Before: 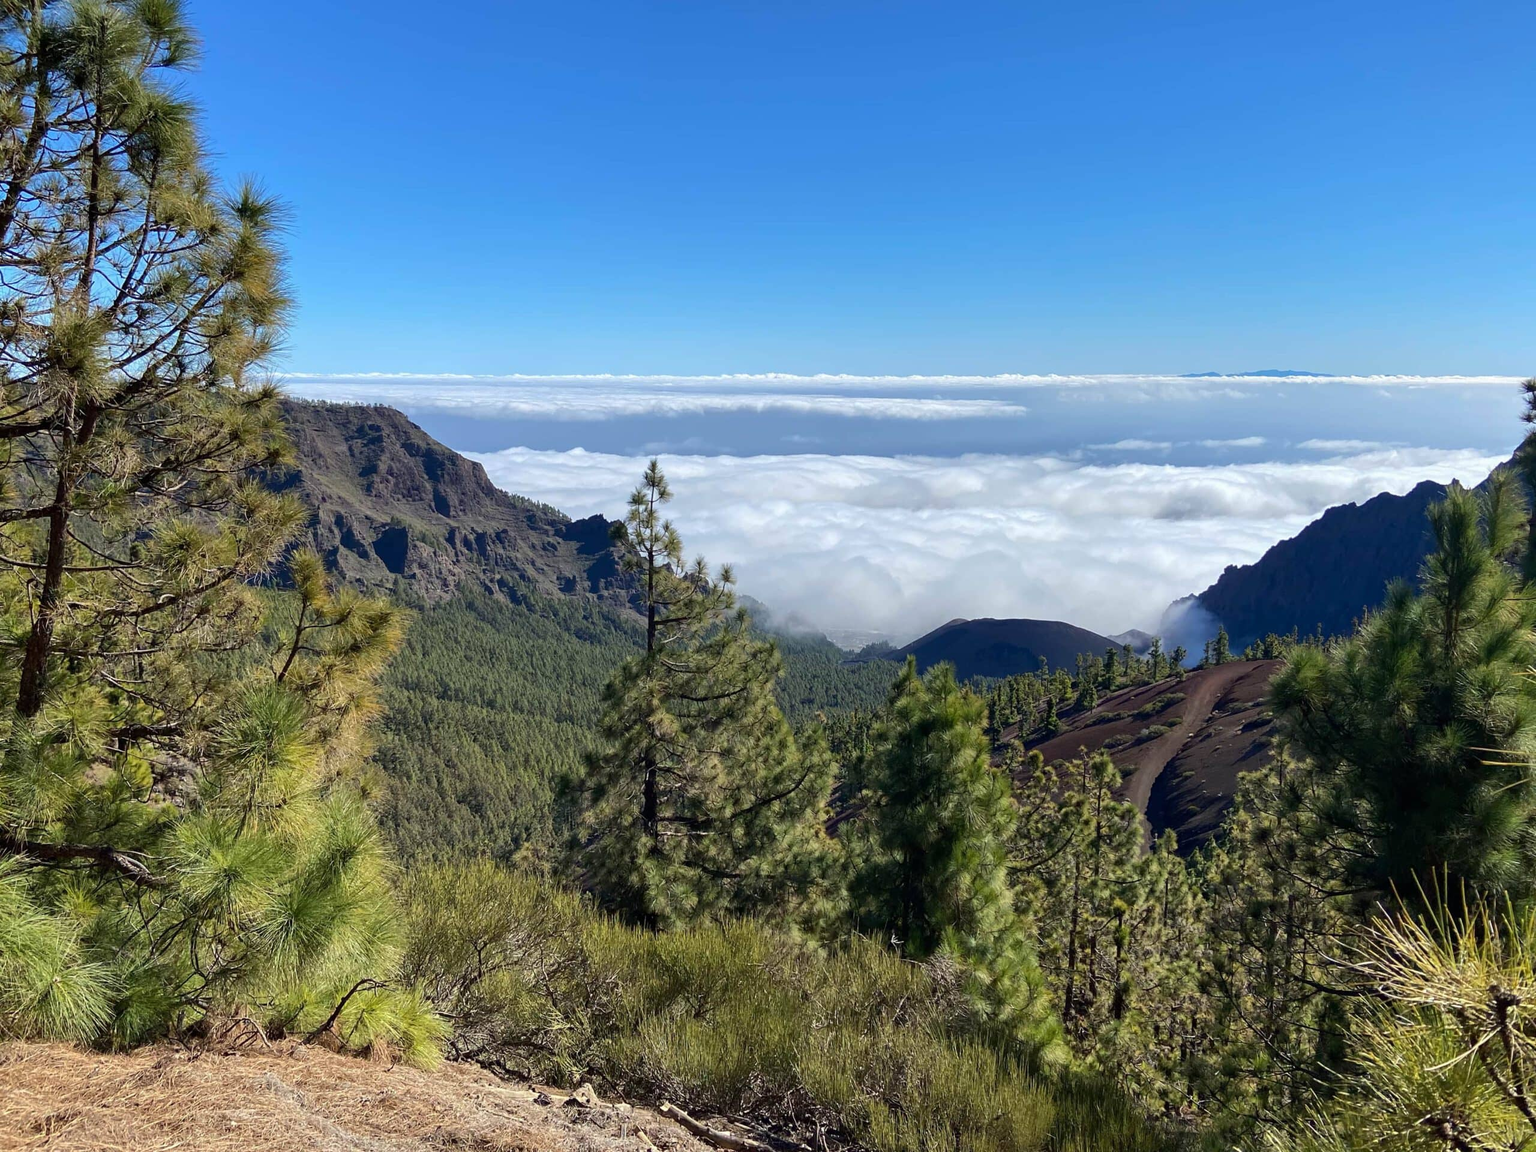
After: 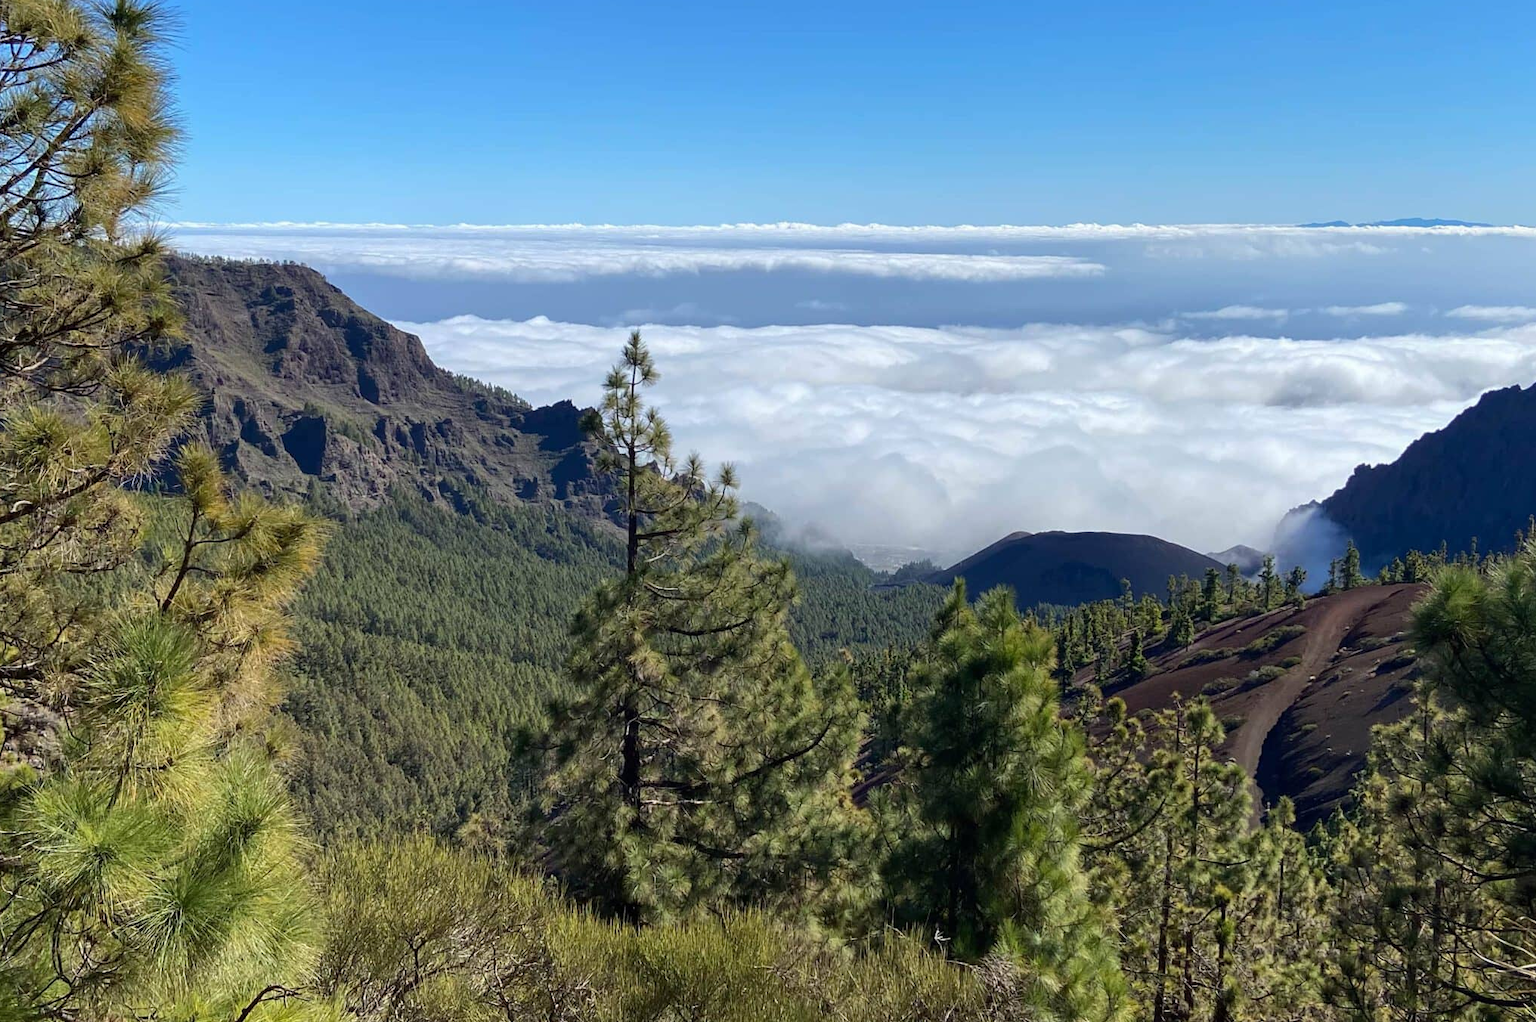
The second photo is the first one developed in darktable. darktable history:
crop: left 9.743%, top 17.124%, right 10.812%, bottom 12.4%
